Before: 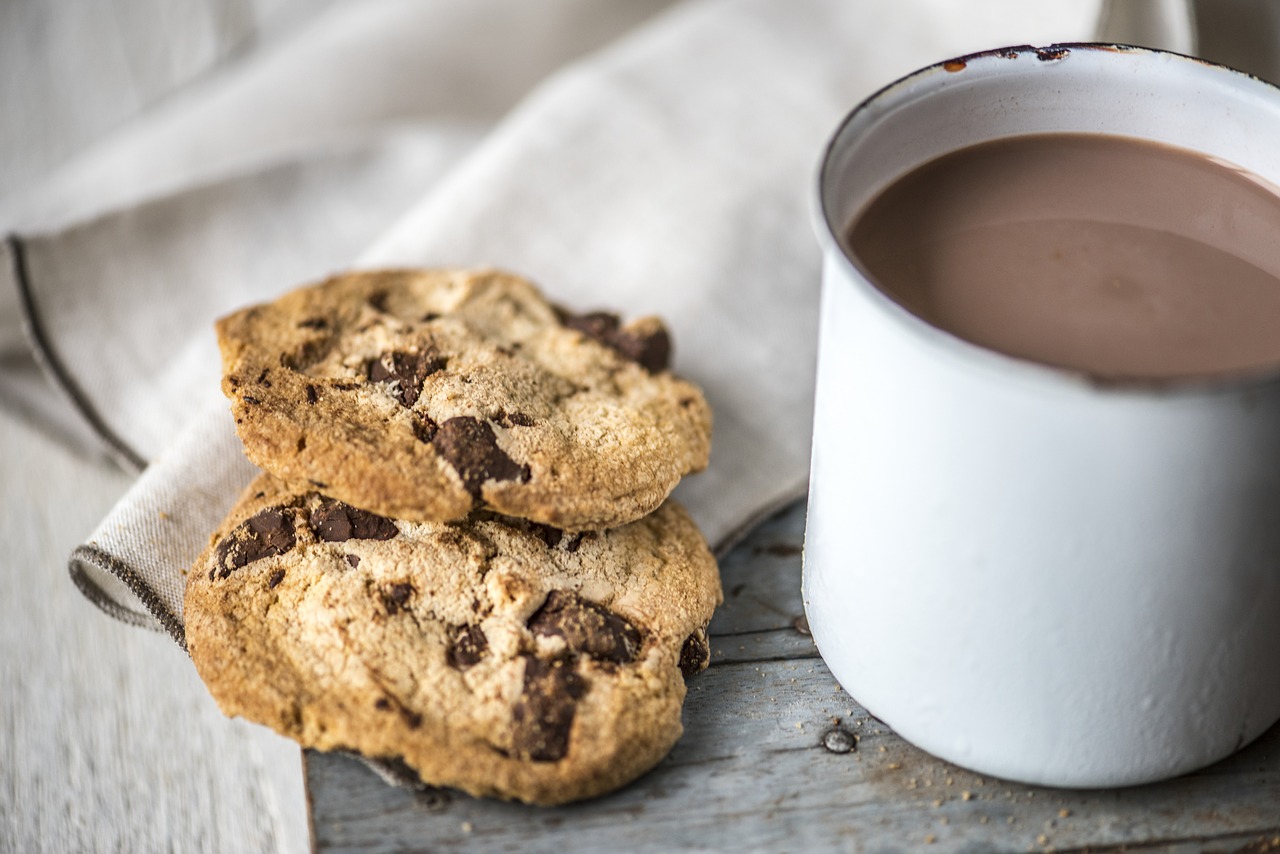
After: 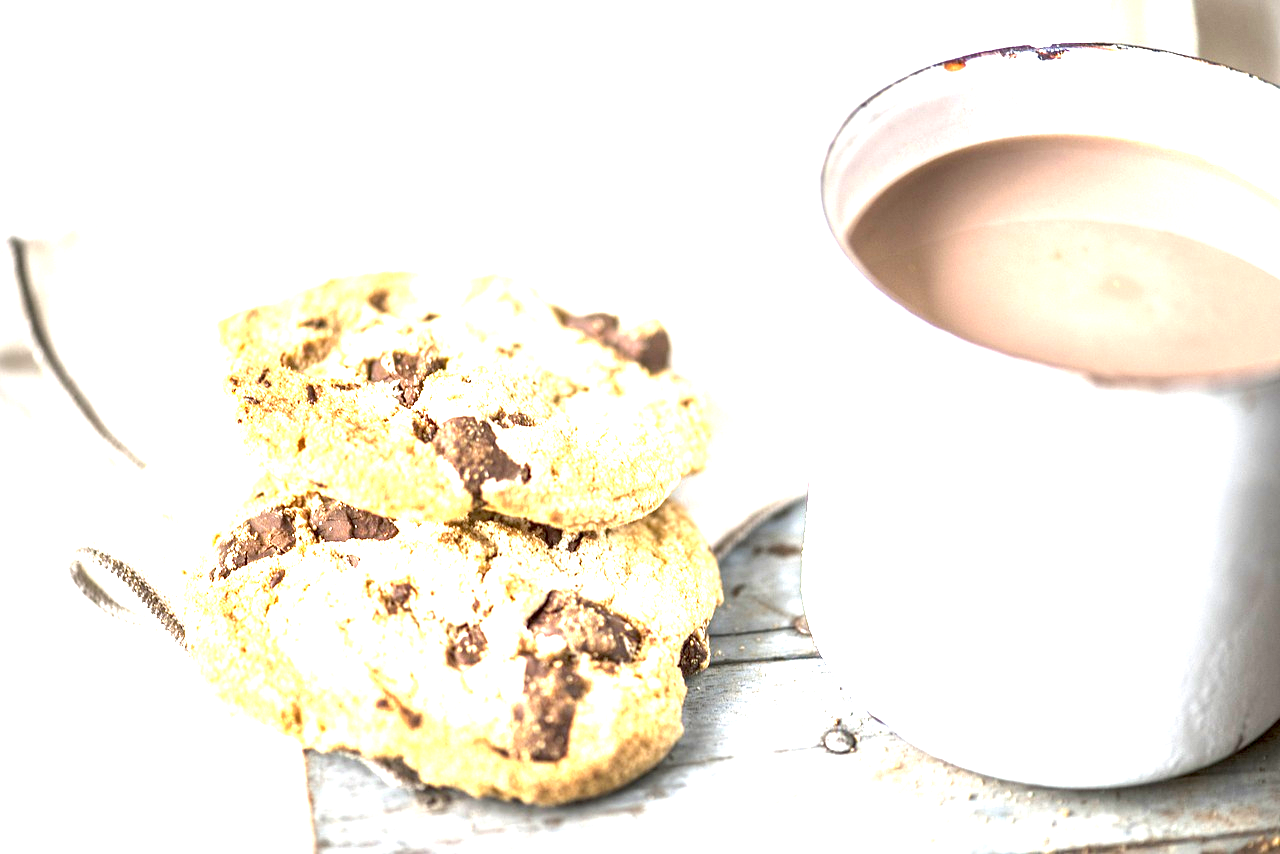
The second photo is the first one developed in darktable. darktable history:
exposure: black level correction 0.001, exposure 2.697 EV, compensate exposure bias true, compensate highlight preservation false
